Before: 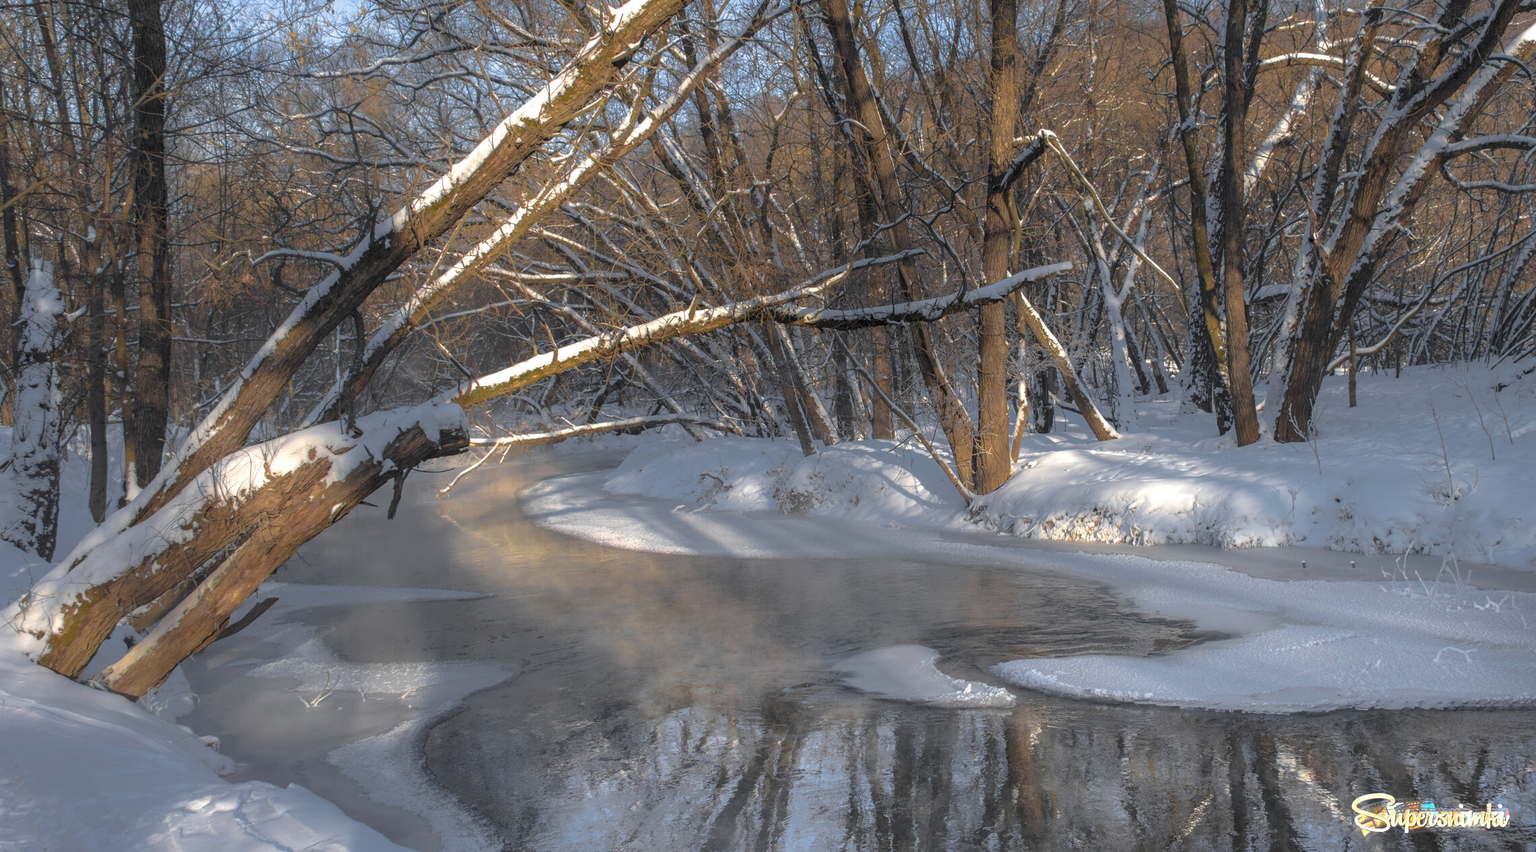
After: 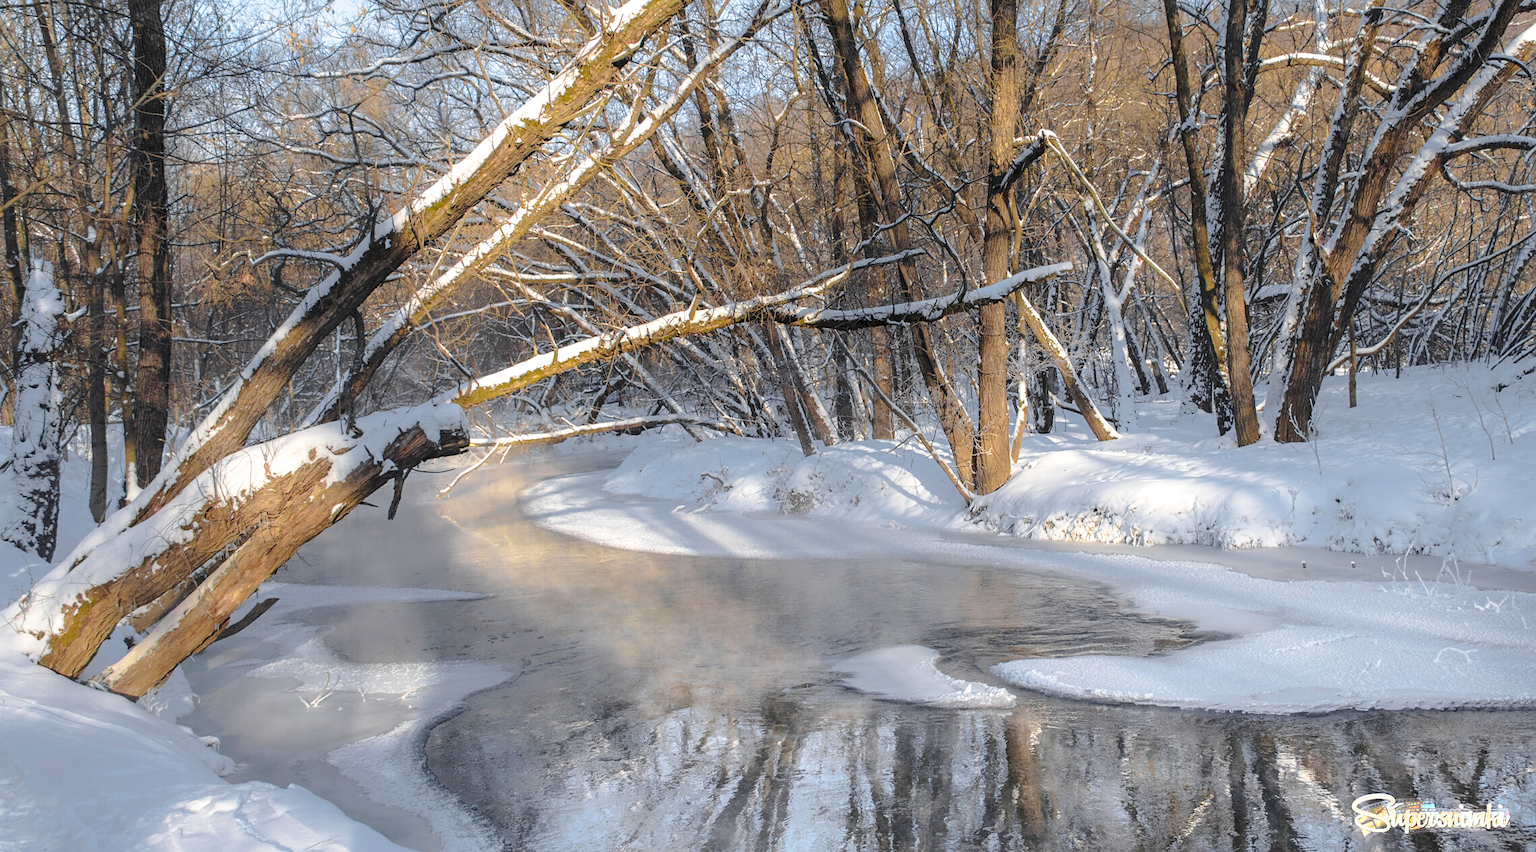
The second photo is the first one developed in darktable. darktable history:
sharpen: amount 0.2
base curve: curves: ch0 [(0, 0) (0.028, 0.03) (0.121, 0.232) (0.46, 0.748) (0.859, 0.968) (1, 1)], preserve colors none
